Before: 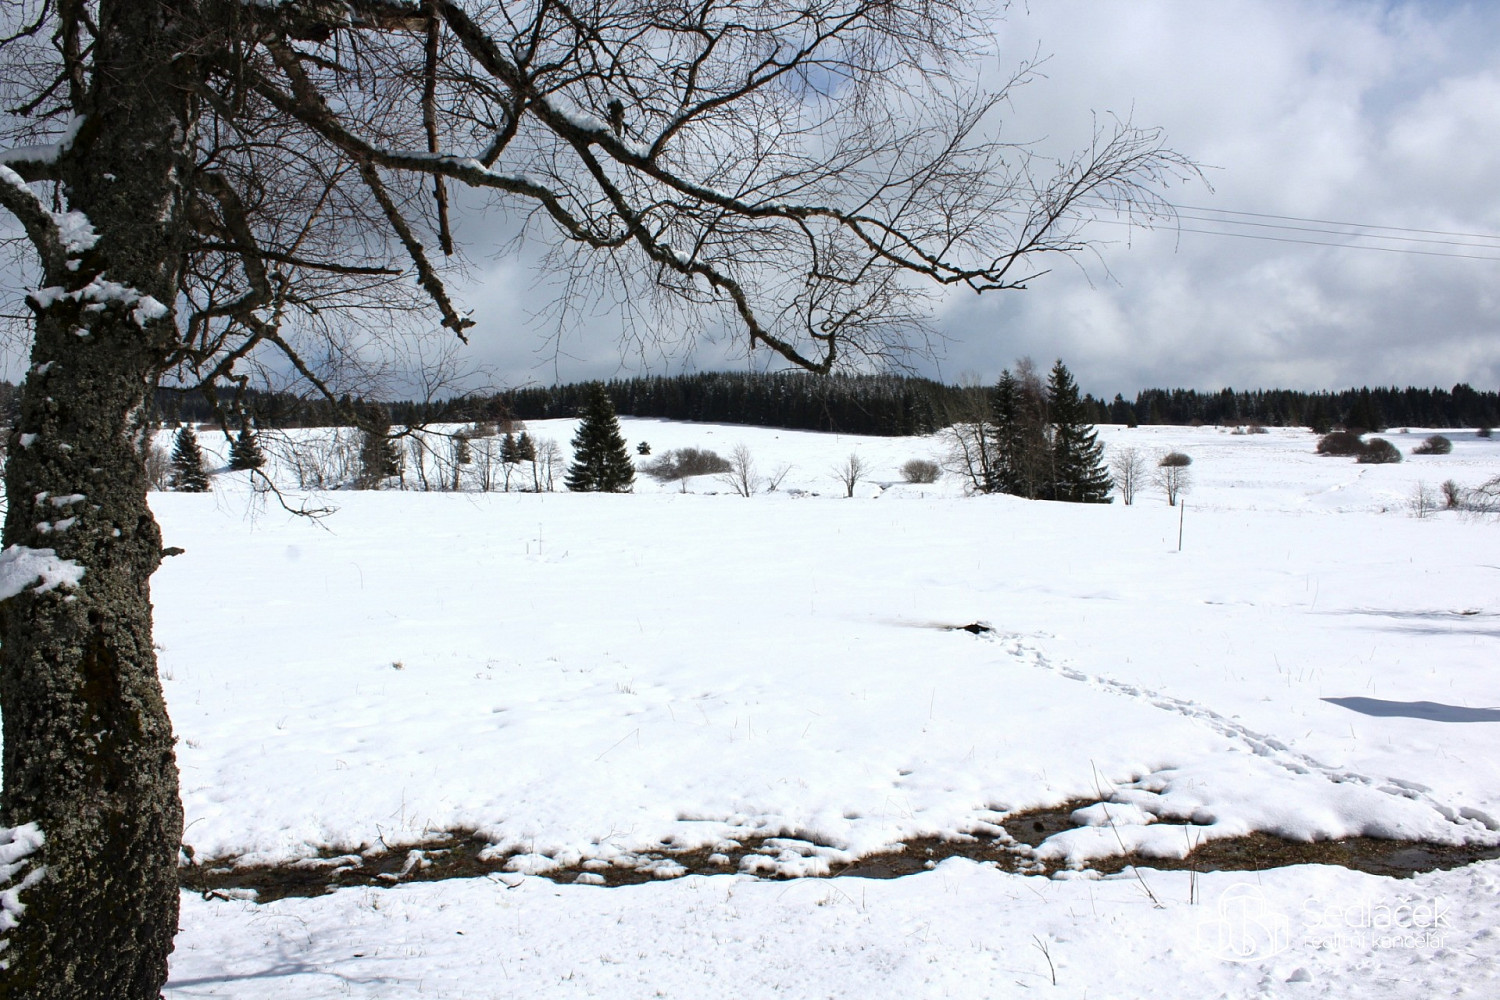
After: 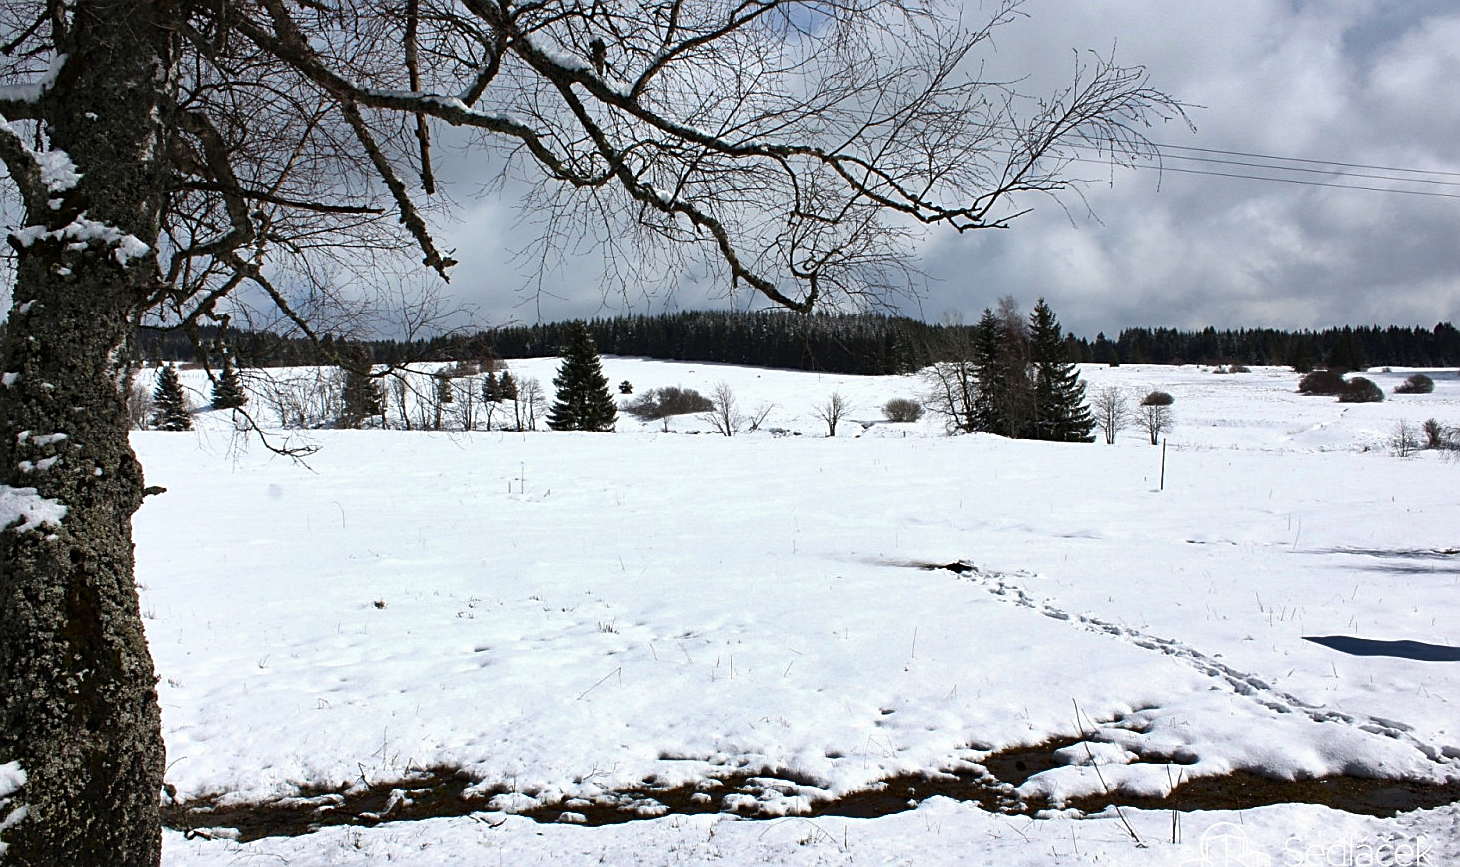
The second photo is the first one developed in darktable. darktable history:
sharpen: on, module defaults
crop: left 1.263%, top 6.16%, right 1.387%, bottom 7.103%
shadows and highlights: radius 105.73, shadows 23.77, highlights -58.77, low approximation 0.01, soften with gaussian
